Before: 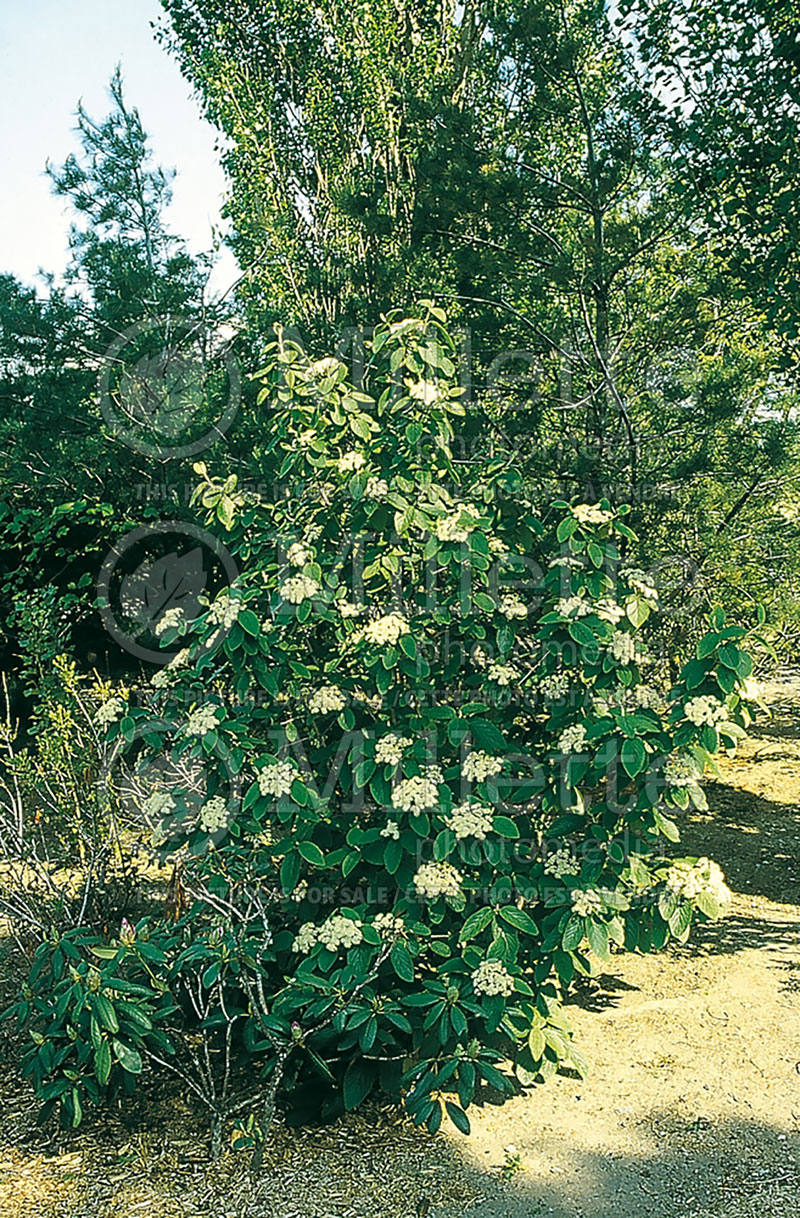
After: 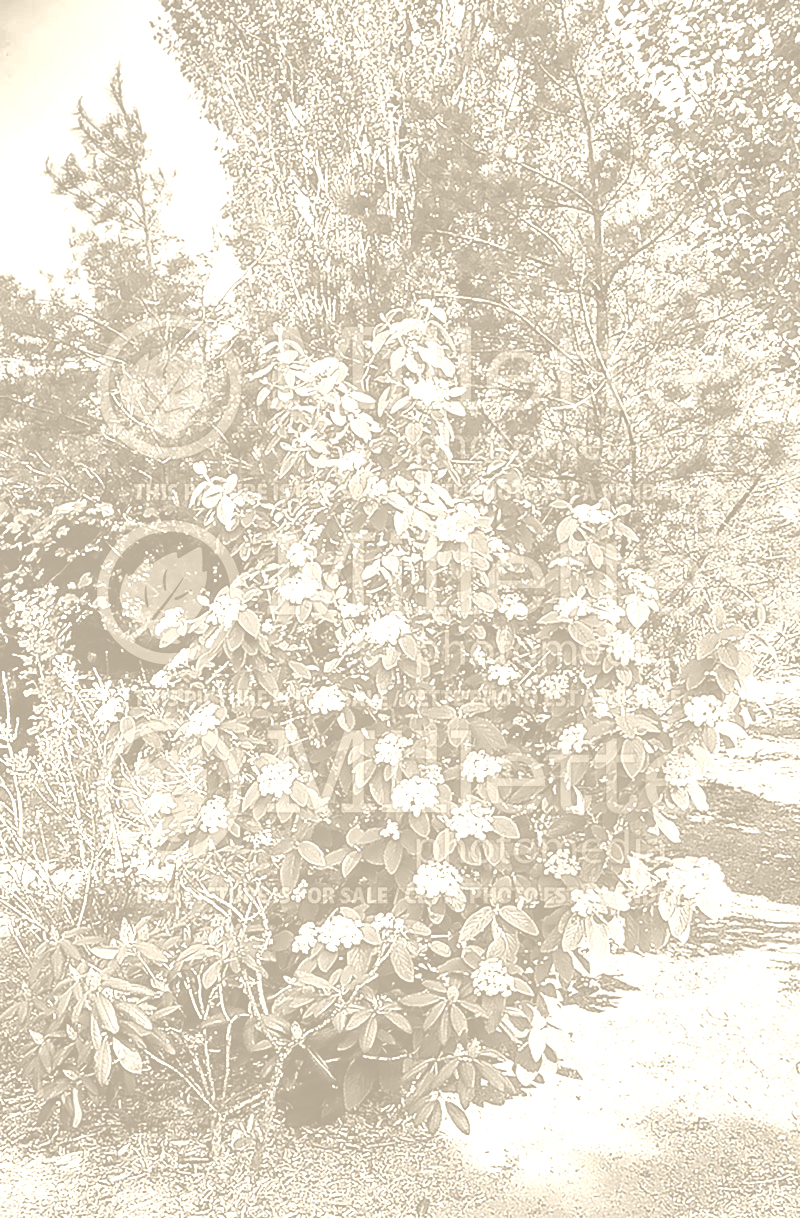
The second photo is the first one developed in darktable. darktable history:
shadows and highlights: radius 123.98, shadows 100, white point adjustment -3, highlights -100, highlights color adjustment 89.84%, soften with gaussian
tone curve: curves: ch0 [(0, 0) (0.003, 0.012) (0.011, 0.014) (0.025, 0.02) (0.044, 0.034) (0.069, 0.047) (0.1, 0.063) (0.136, 0.086) (0.177, 0.131) (0.224, 0.183) (0.277, 0.243) (0.335, 0.317) (0.399, 0.403) (0.468, 0.488) (0.543, 0.573) (0.623, 0.649) (0.709, 0.718) (0.801, 0.795) (0.898, 0.872) (1, 1)], preserve colors none
colorize: hue 36°, saturation 71%, lightness 80.79%
